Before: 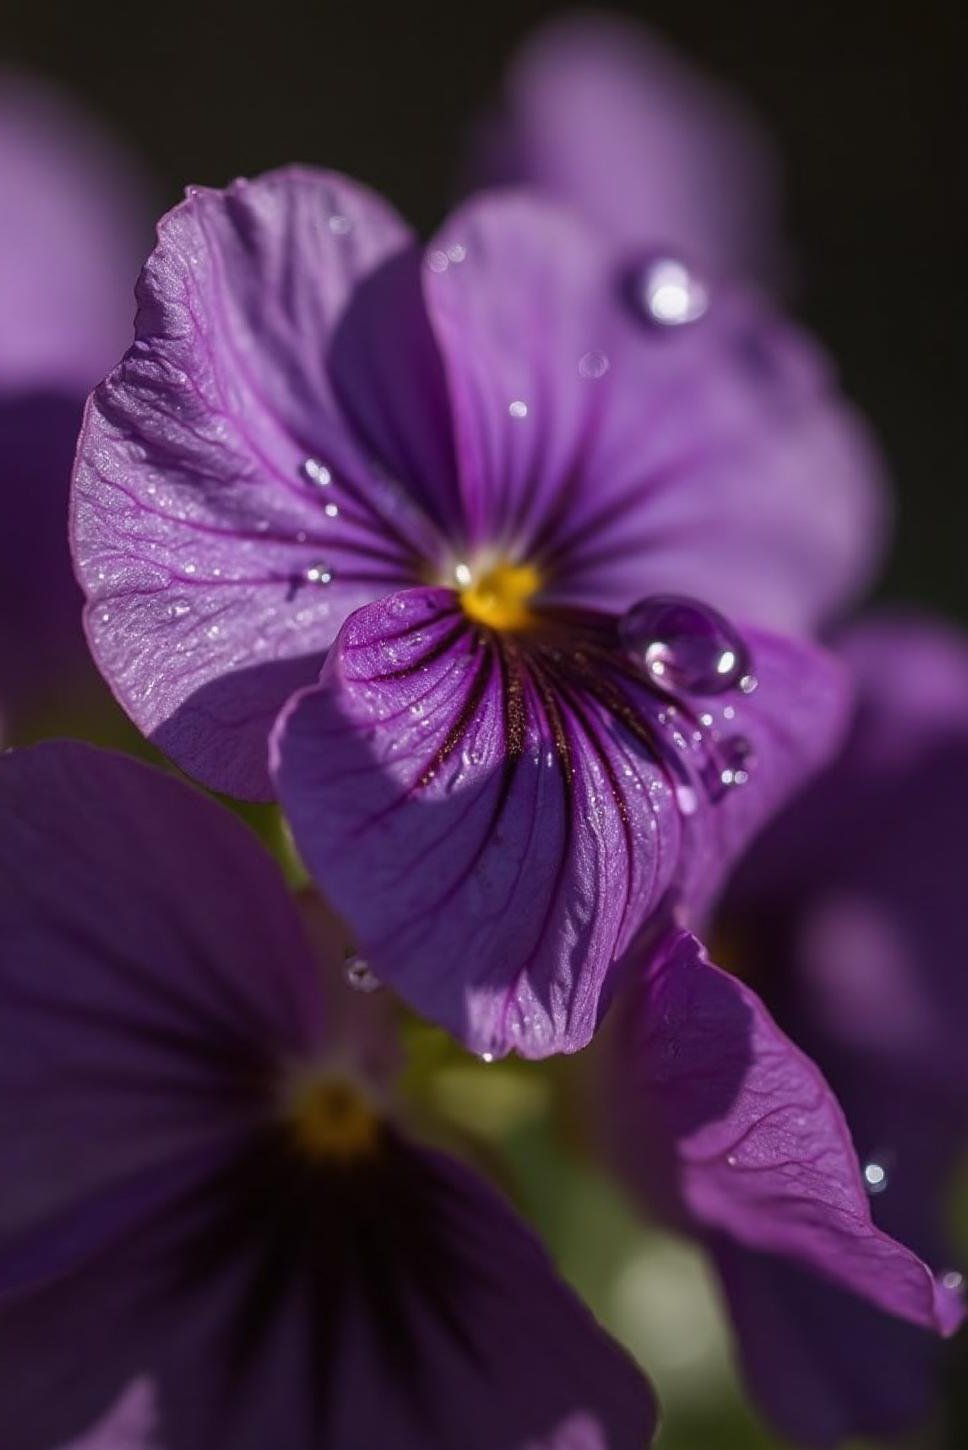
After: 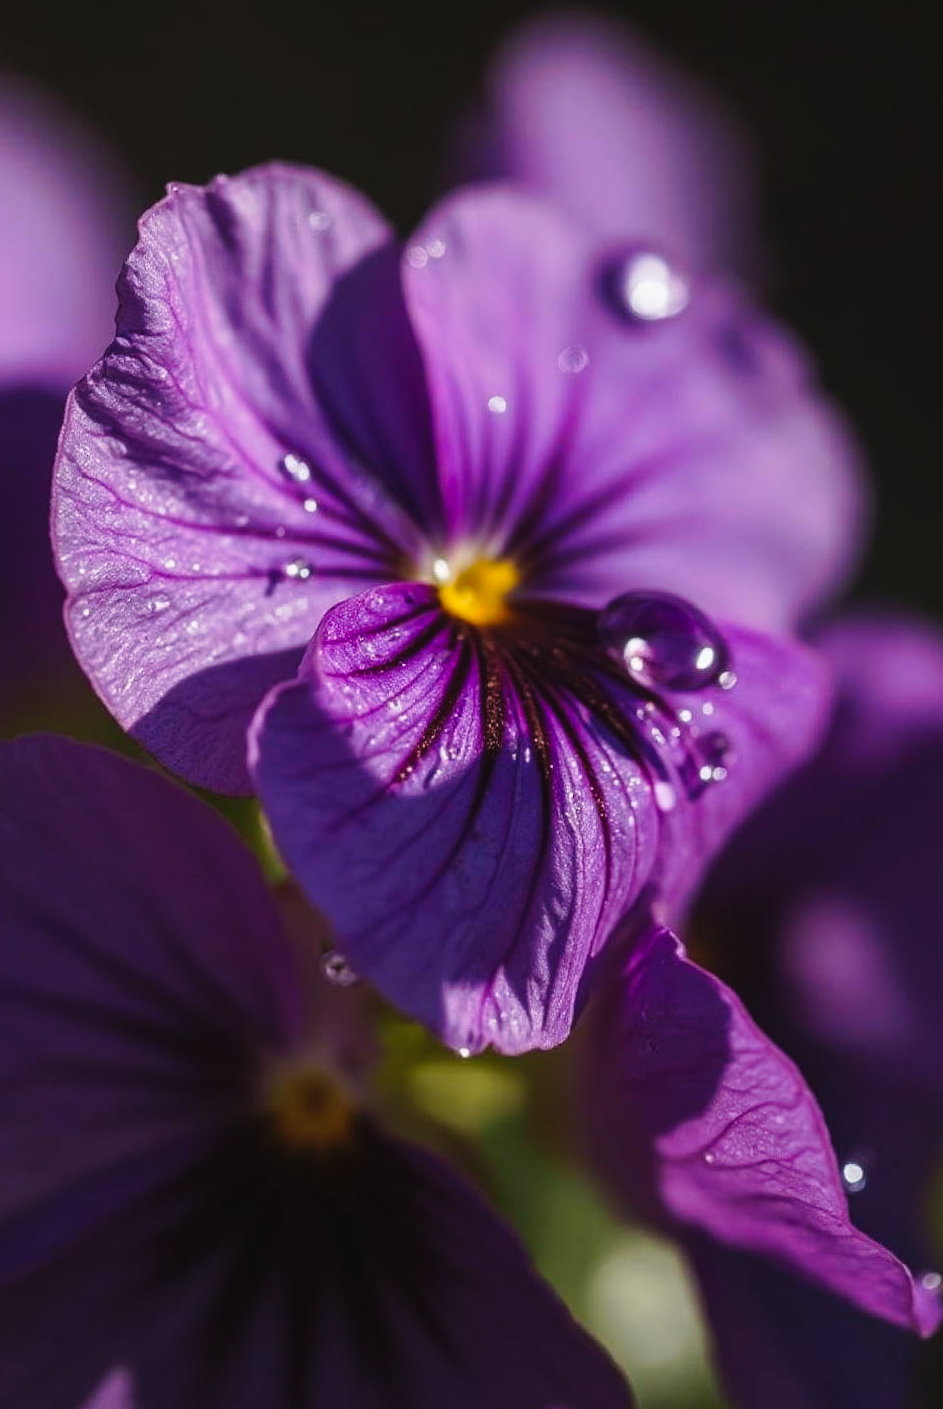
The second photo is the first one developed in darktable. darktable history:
rotate and perspective: rotation 0.192°, lens shift (horizontal) -0.015, crop left 0.005, crop right 0.996, crop top 0.006, crop bottom 0.99
tone curve: curves: ch0 [(0, 0) (0.003, 0.024) (0.011, 0.032) (0.025, 0.041) (0.044, 0.054) (0.069, 0.069) (0.1, 0.09) (0.136, 0.116) (0.177, 0.162) (0.224, 0.213) (0.277, 0.278) (0.335, 0.359) (0.399, 0.447) (0.468, 0.543) (0.543, 0.621) (0.623, 0.717) (0.709, 0.807) (0.801, 0.876) (0.898, 0.934) (1, 1)], preserve colors none
crop: left 1.743%, right 0.268%, bottom 2.011%
